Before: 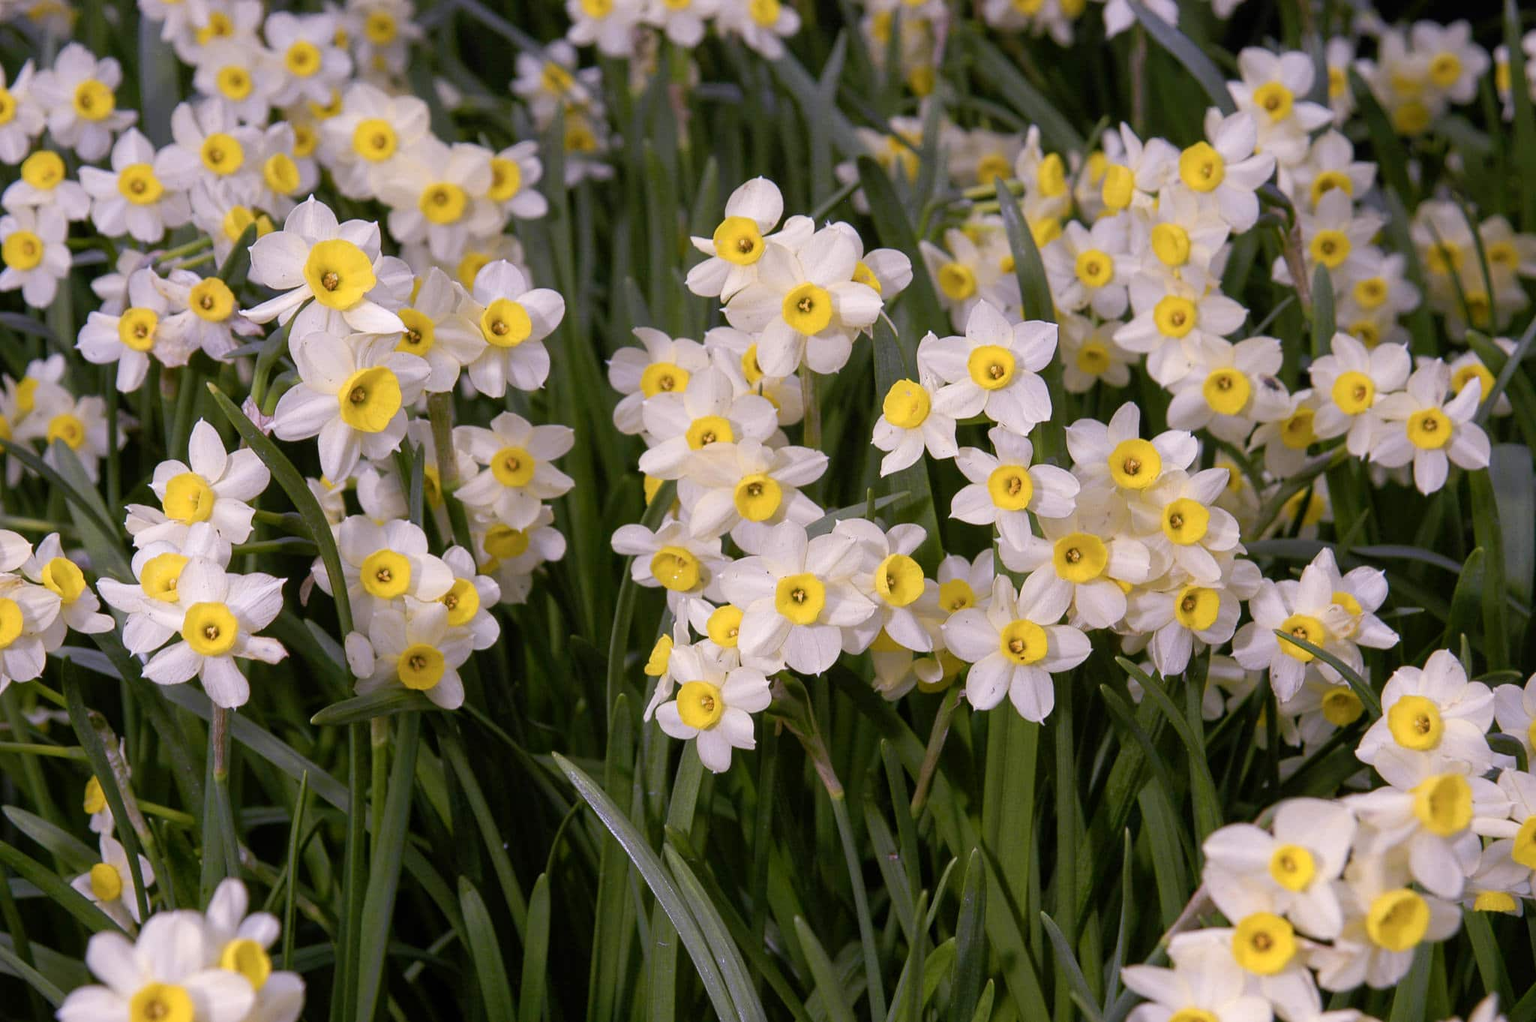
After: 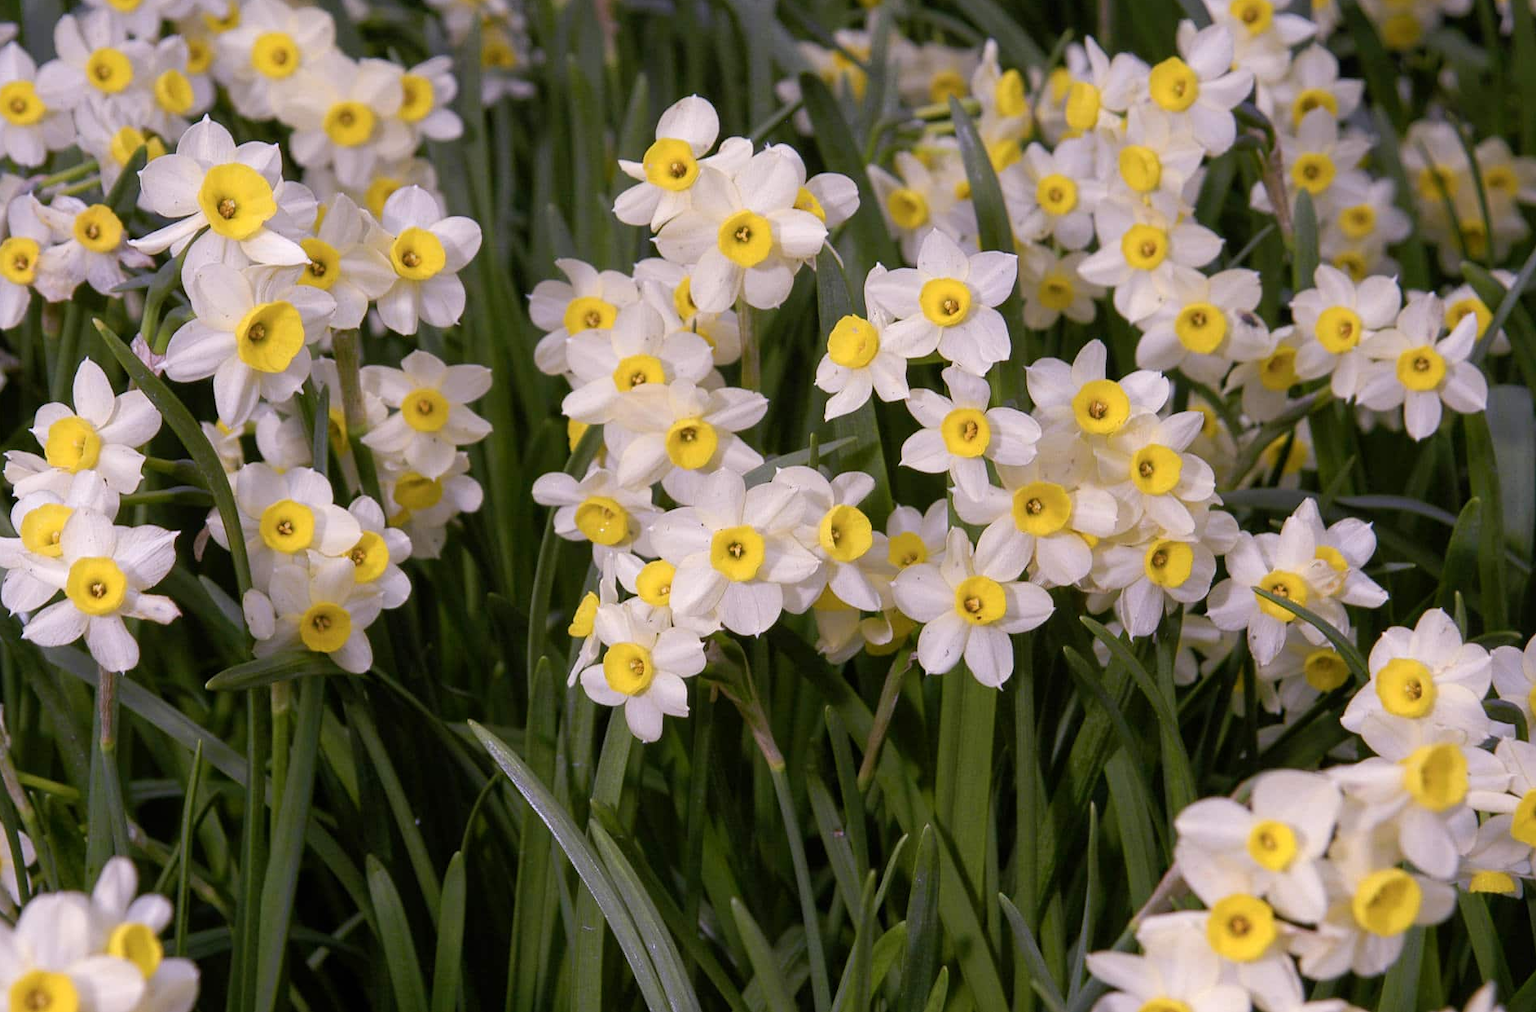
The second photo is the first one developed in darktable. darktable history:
crop and rotate: left 7.929%, top 8.8%
